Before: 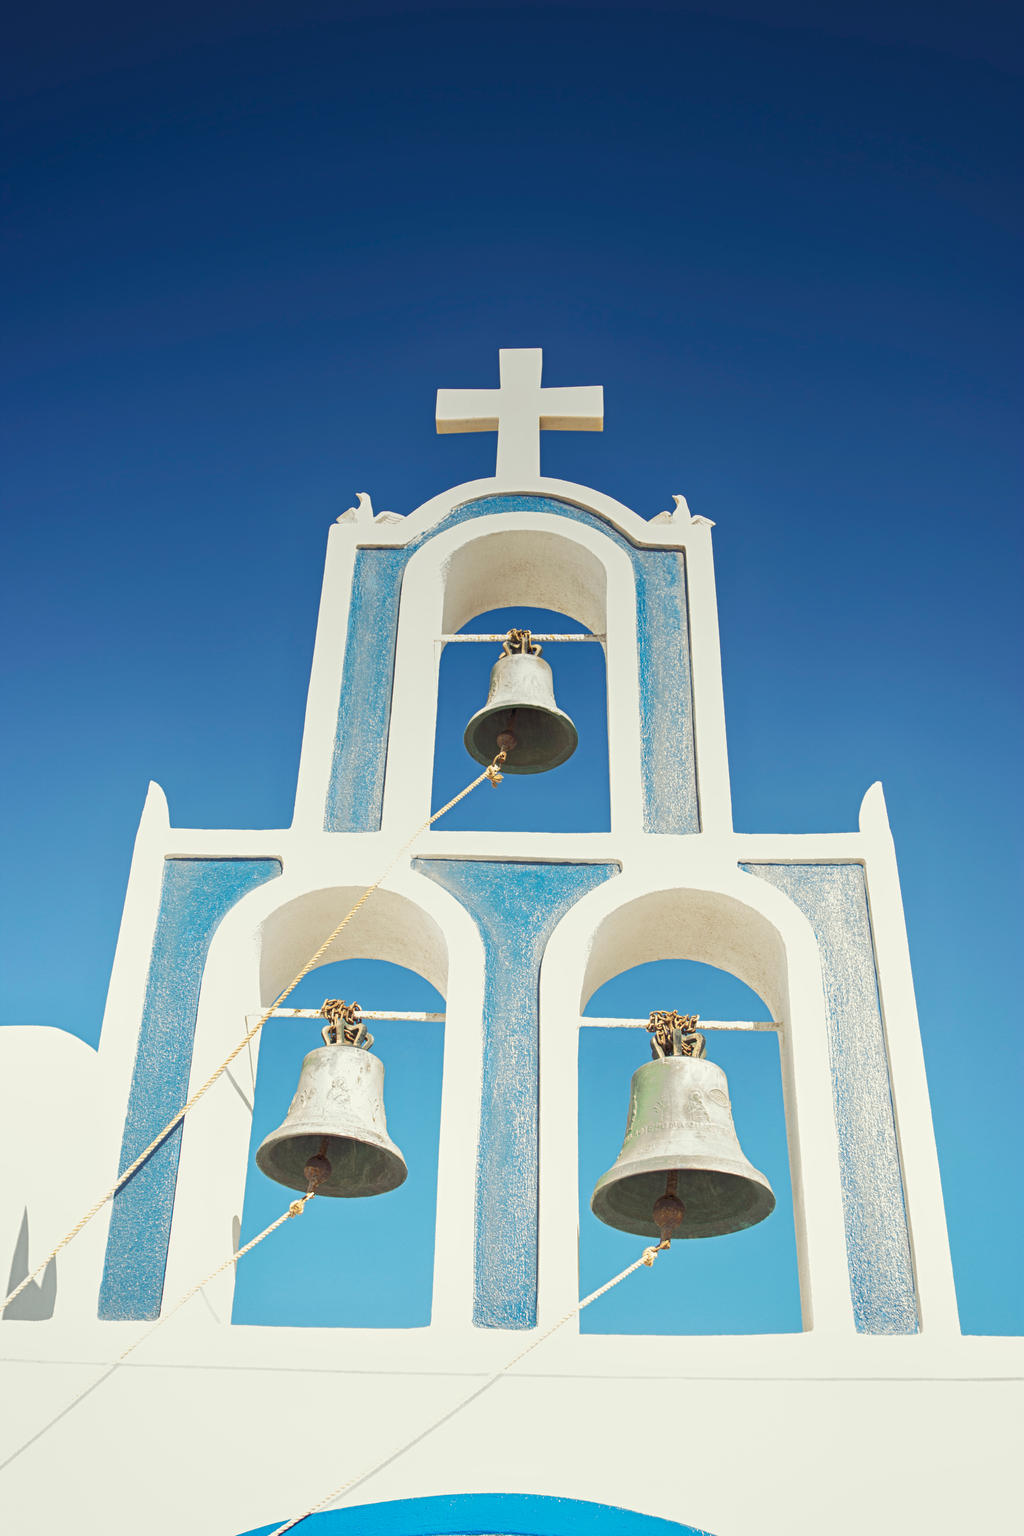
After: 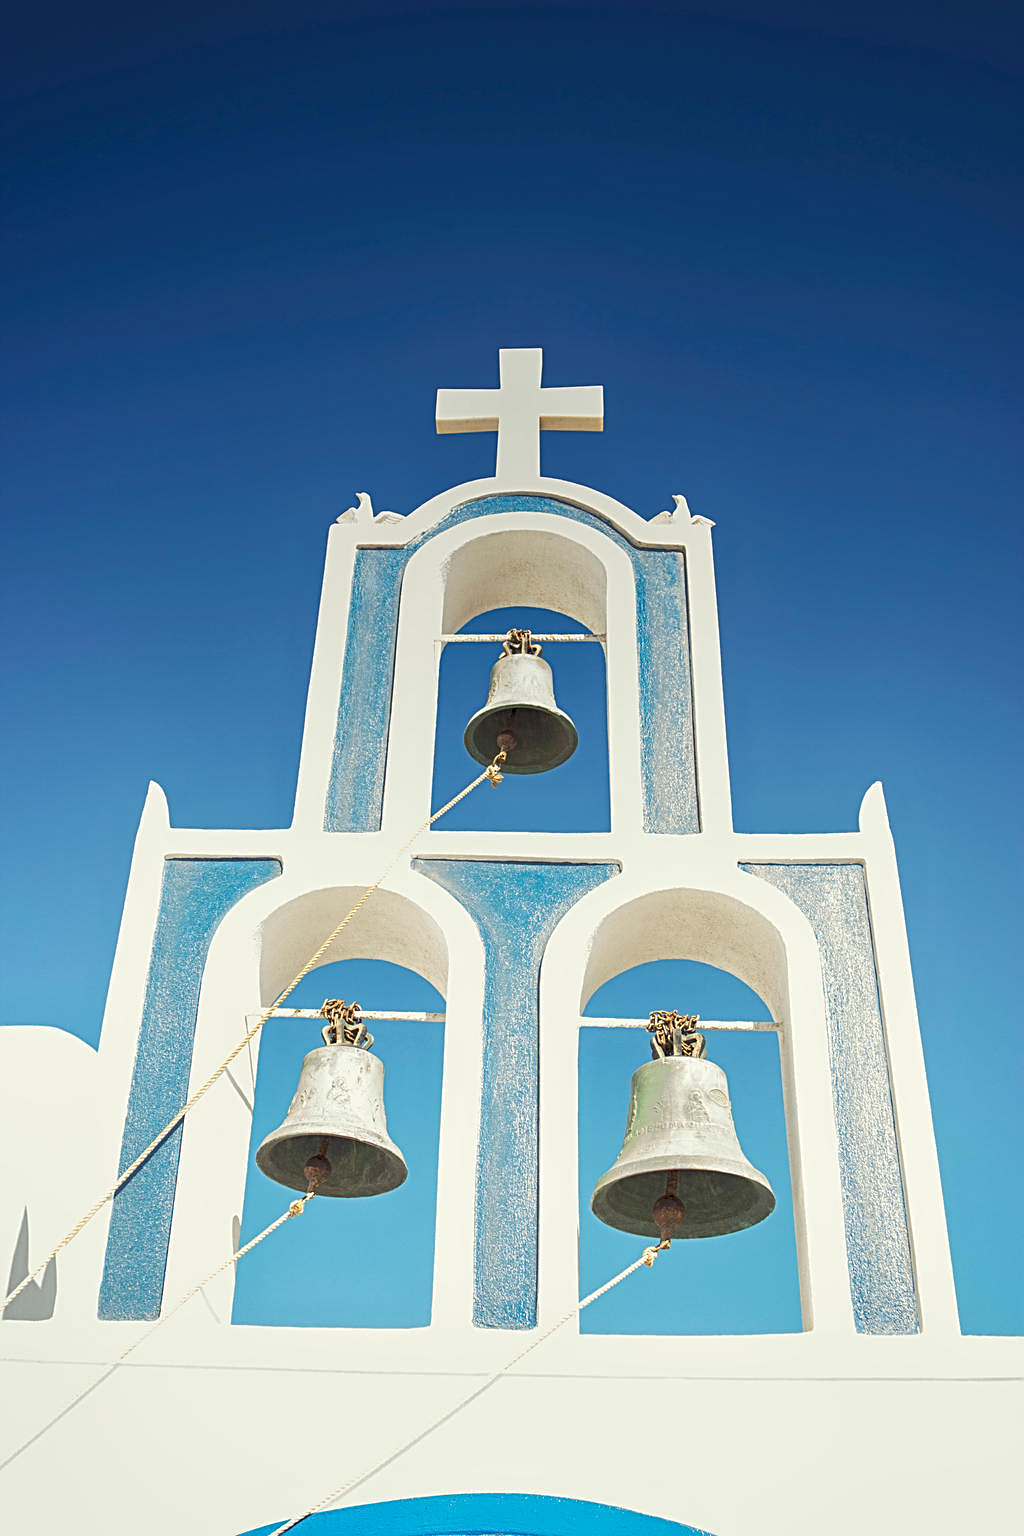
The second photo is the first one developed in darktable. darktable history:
local contrast: highlights 102%, shadows 98%, detail 119%, midtone range 0.2
sharpen: on, module defaults
